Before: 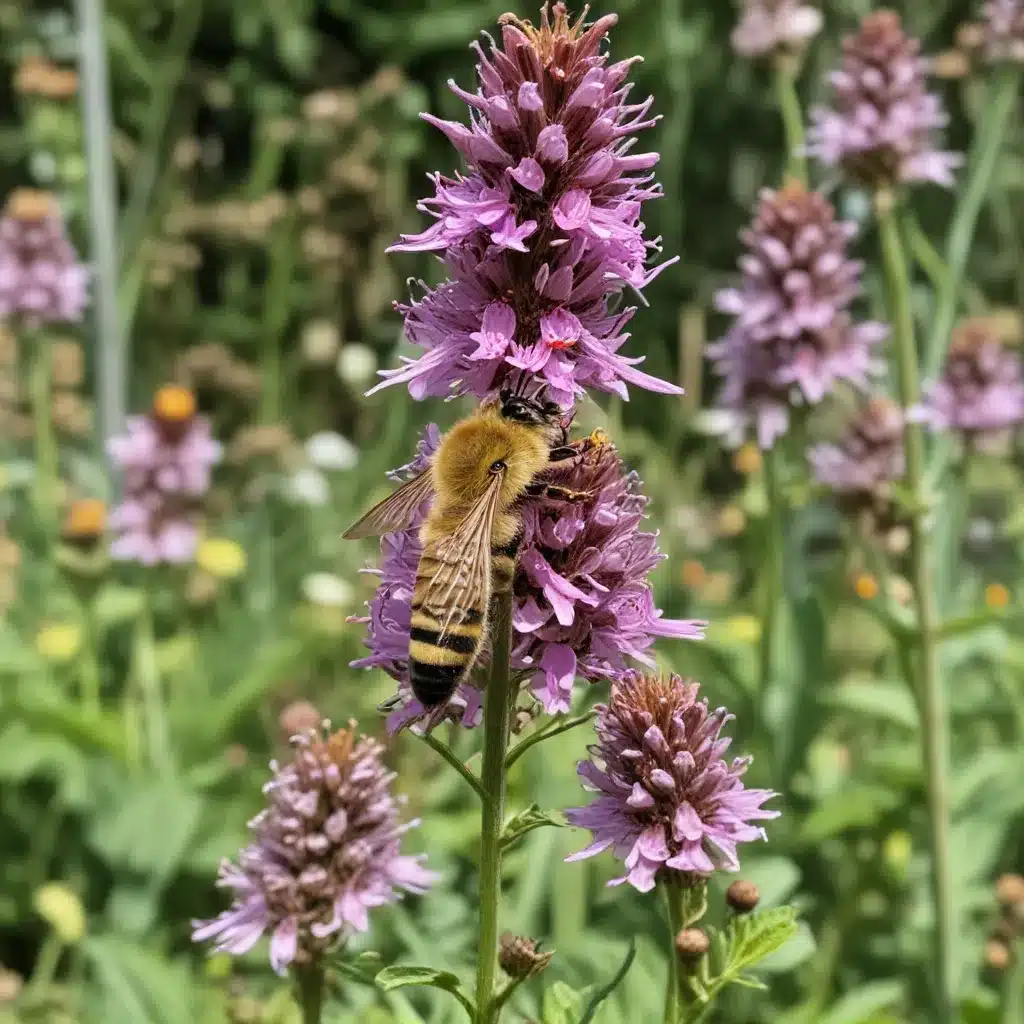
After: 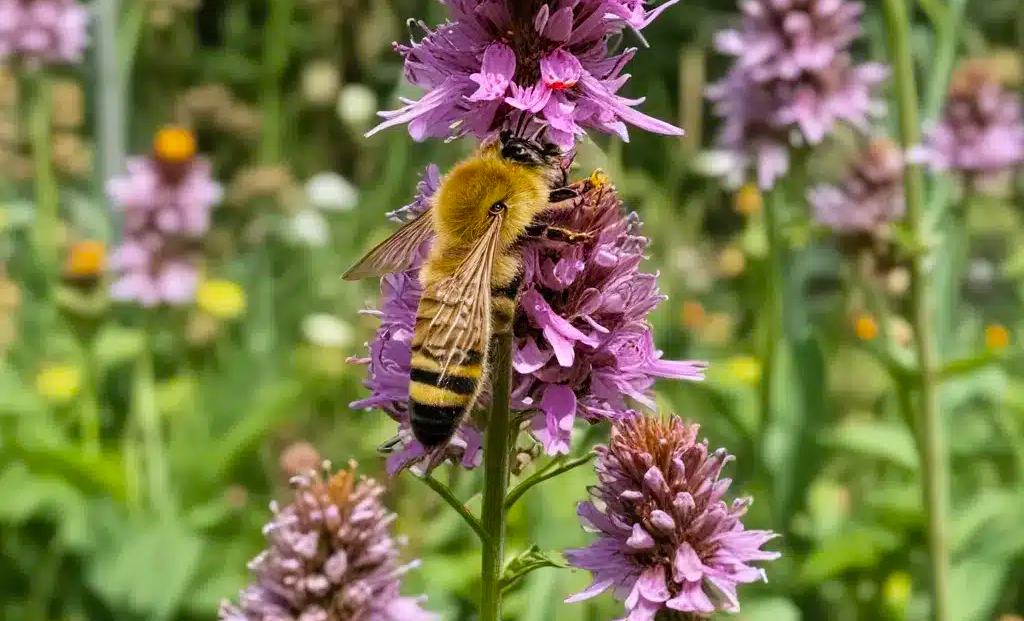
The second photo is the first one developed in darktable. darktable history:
crop and rotate: top 25.357%, bottom 13.942%
color balance rgb: perceptual saturation grading › global saturation 25%, global vibrance 10%
